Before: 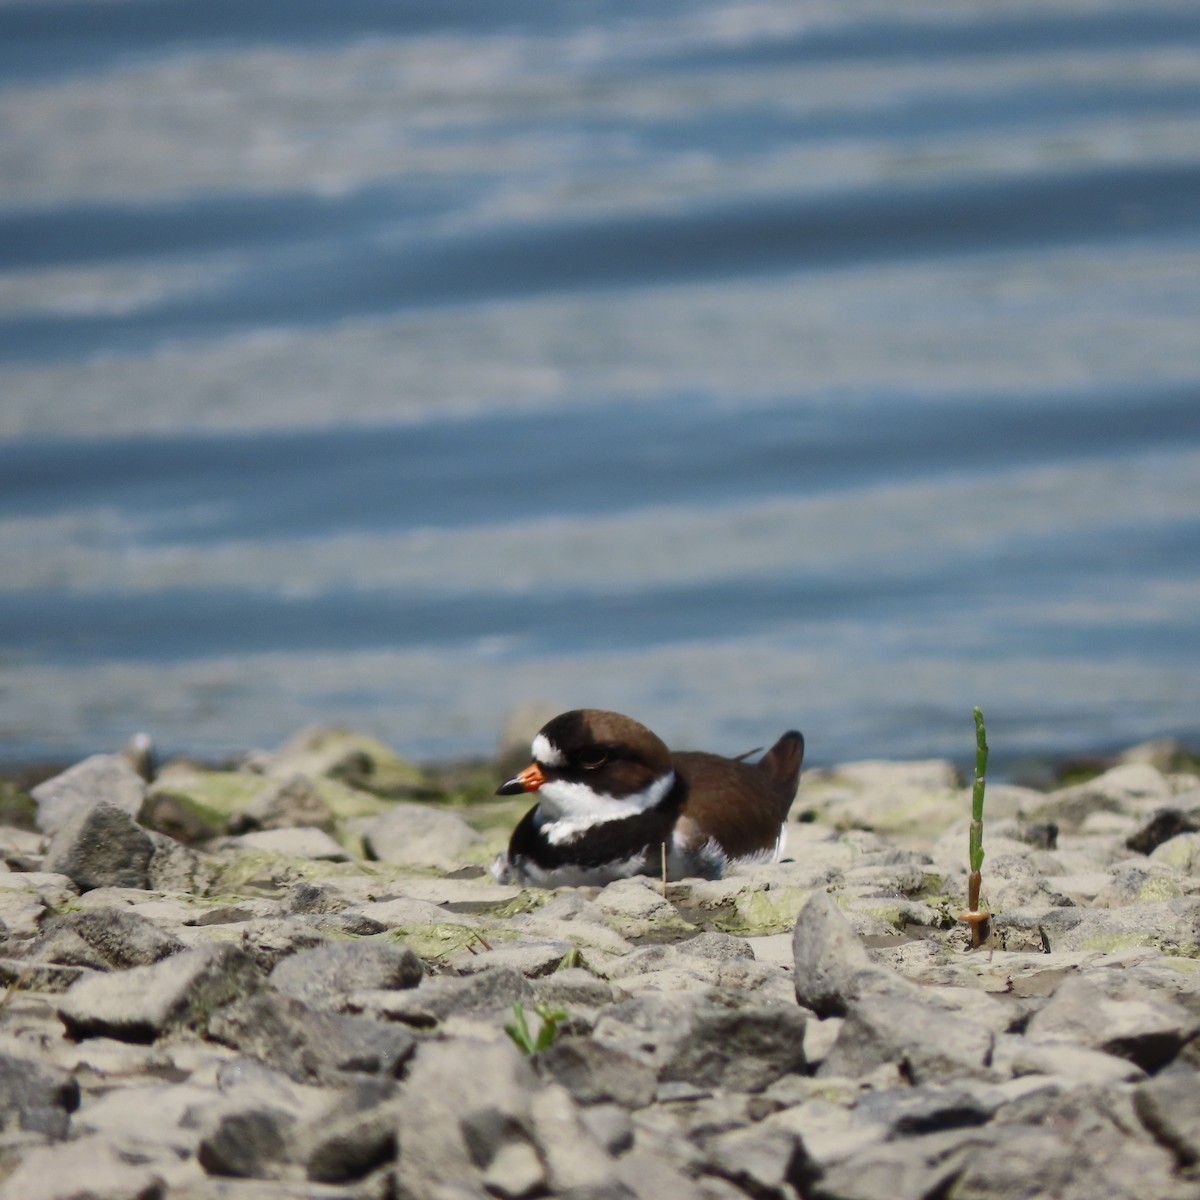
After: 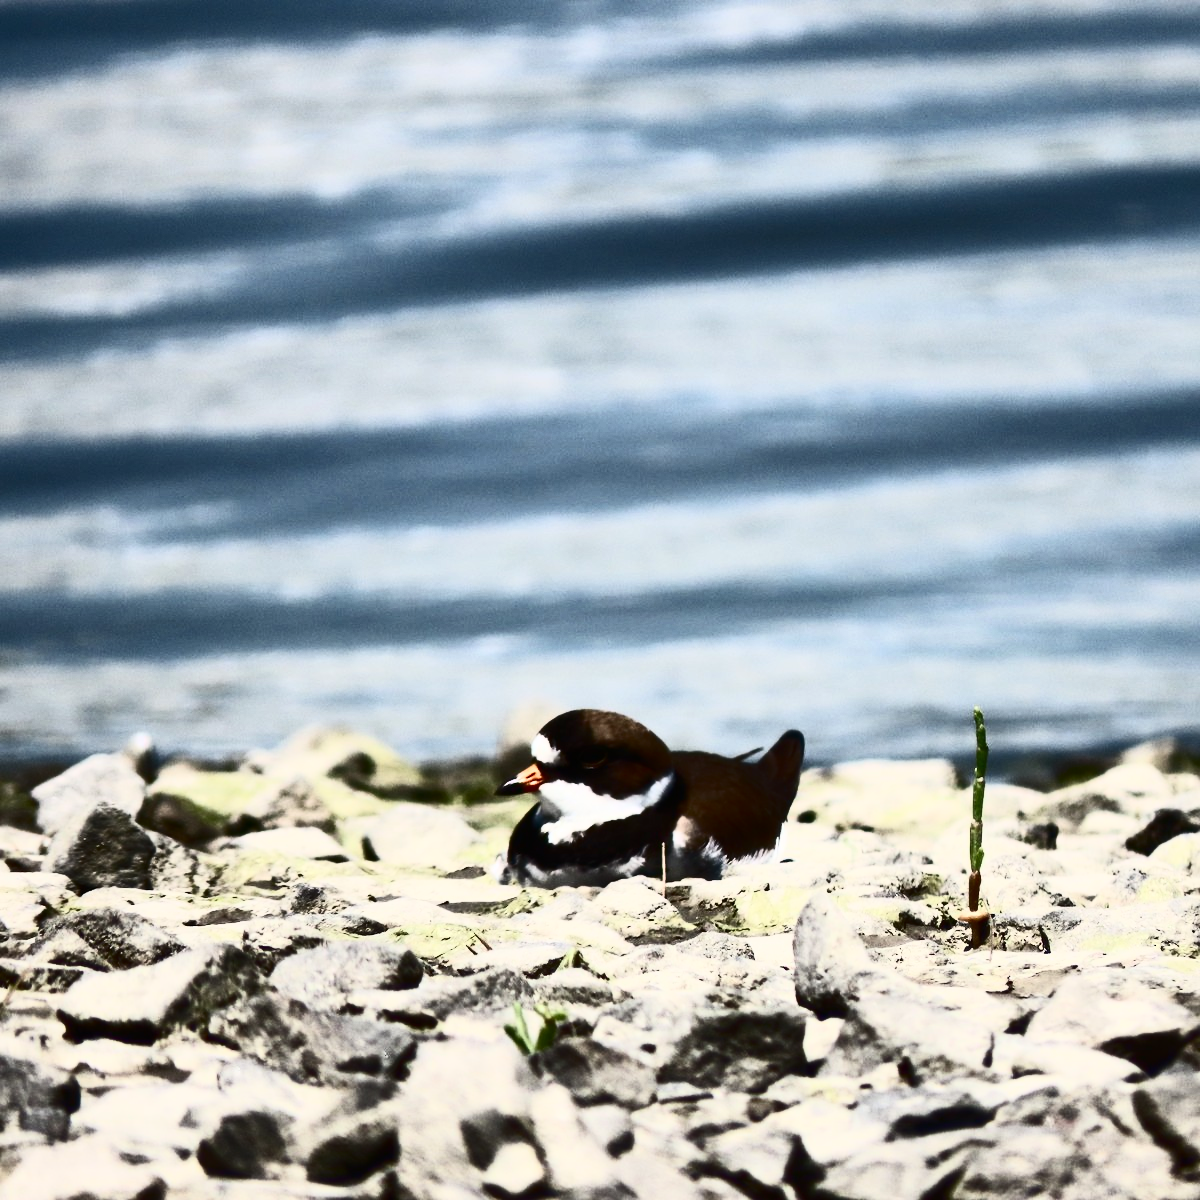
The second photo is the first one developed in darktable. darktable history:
contrast brightness saturation: contrast 0.918, brightness 0.202
